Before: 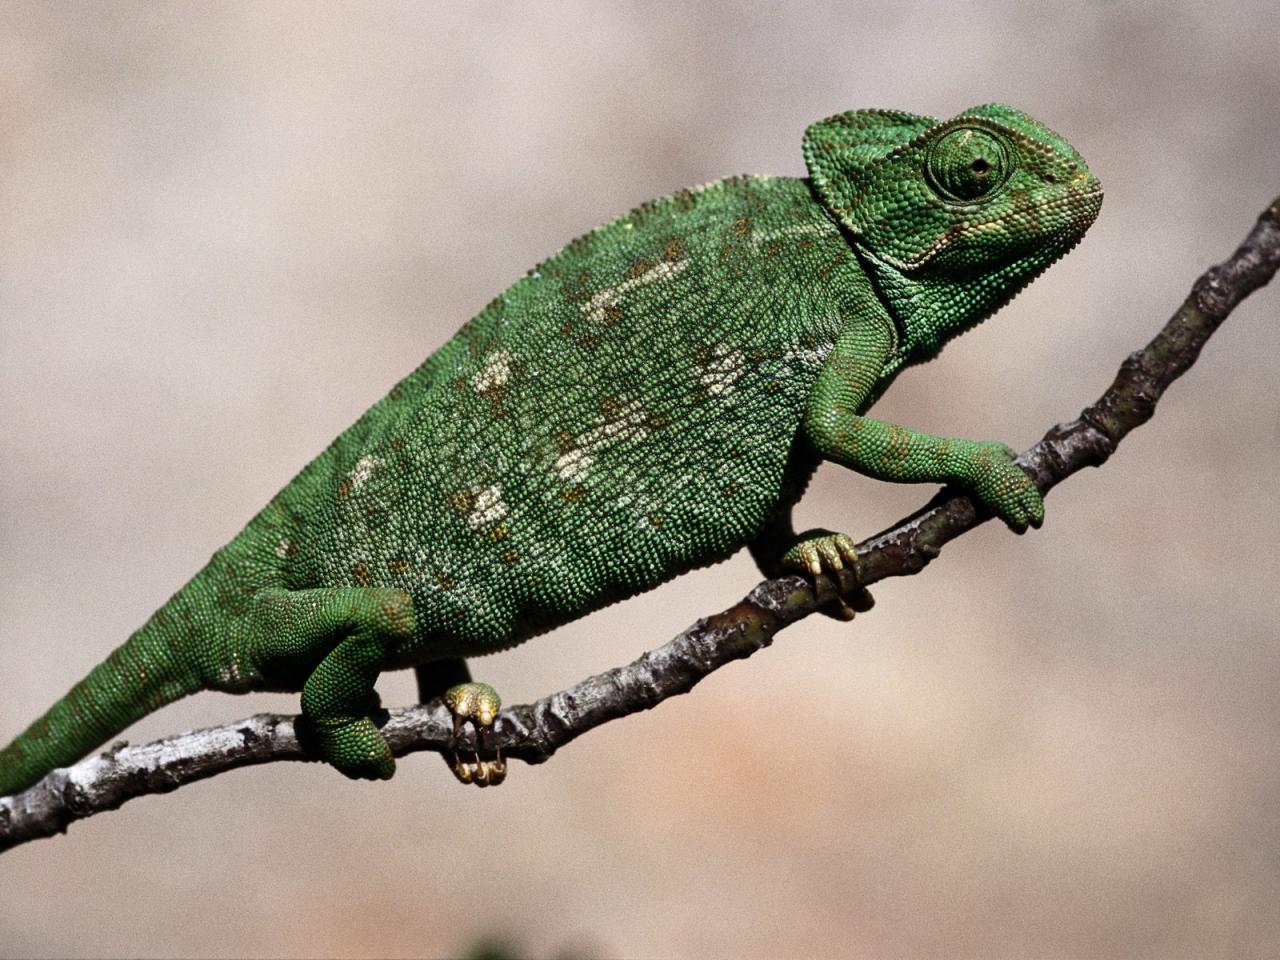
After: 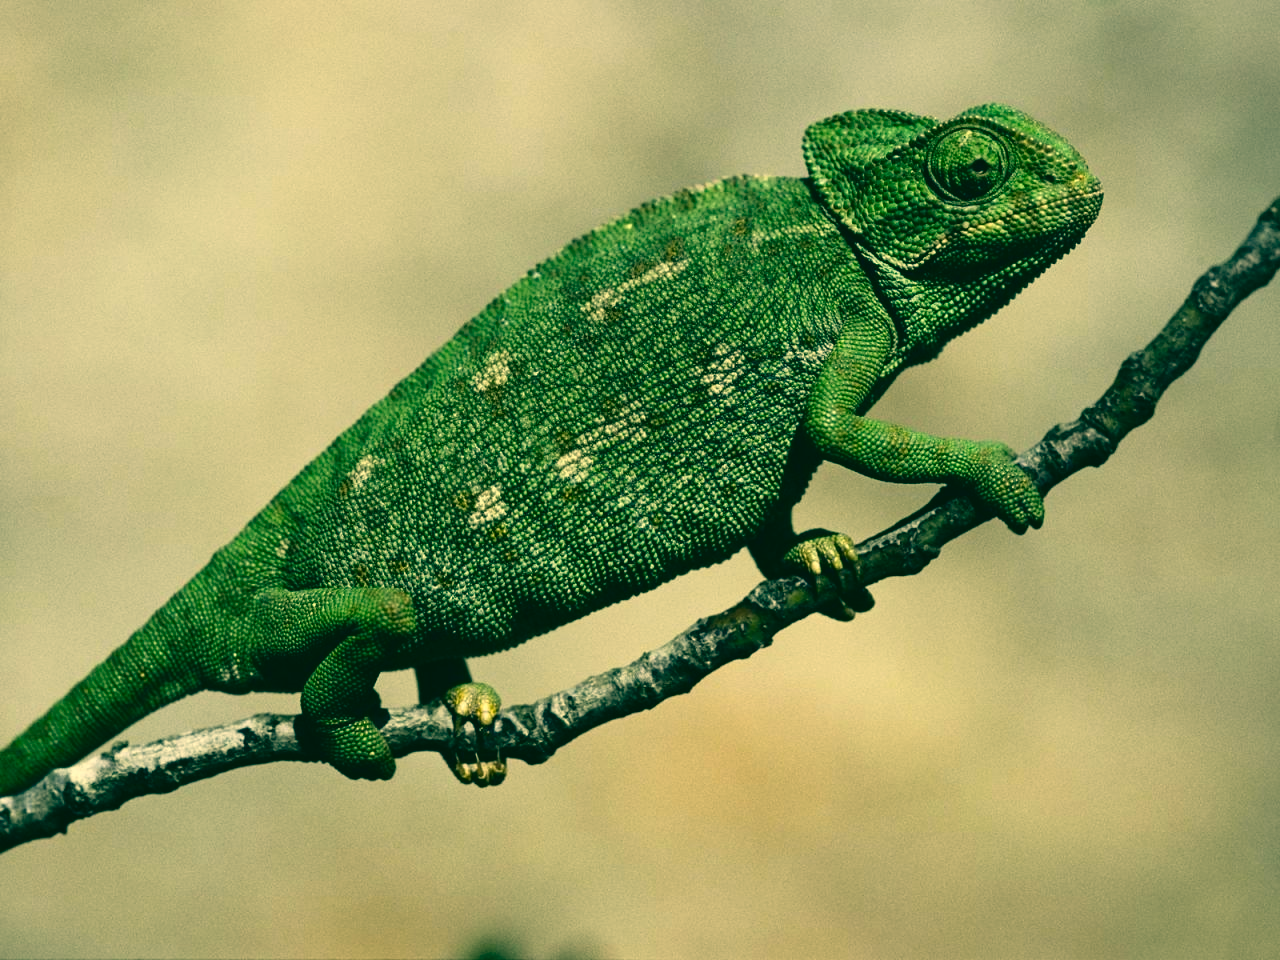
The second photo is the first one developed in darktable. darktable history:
color calibration: illuminant same as pipeline (D50), adaptation XYZ, x 0.347, y 0.358, temperature 5007.82 K
color correction: highlights a* 1.82, highlights b* 33.93, shadows a* -37.09, shadows b* -5.59
